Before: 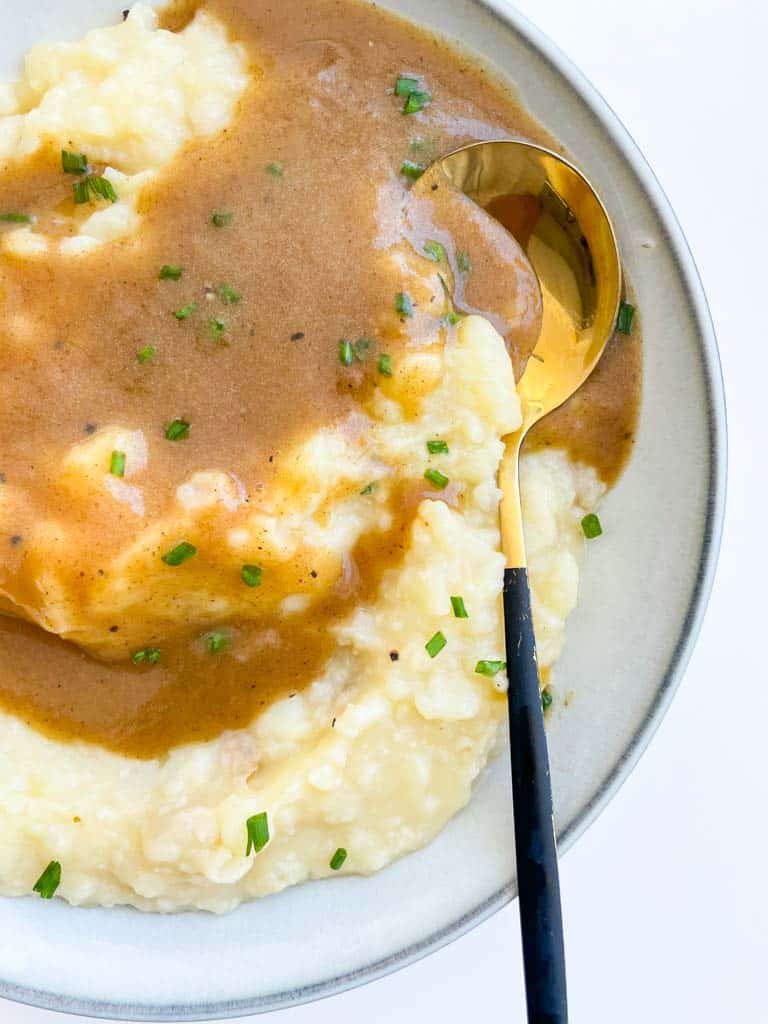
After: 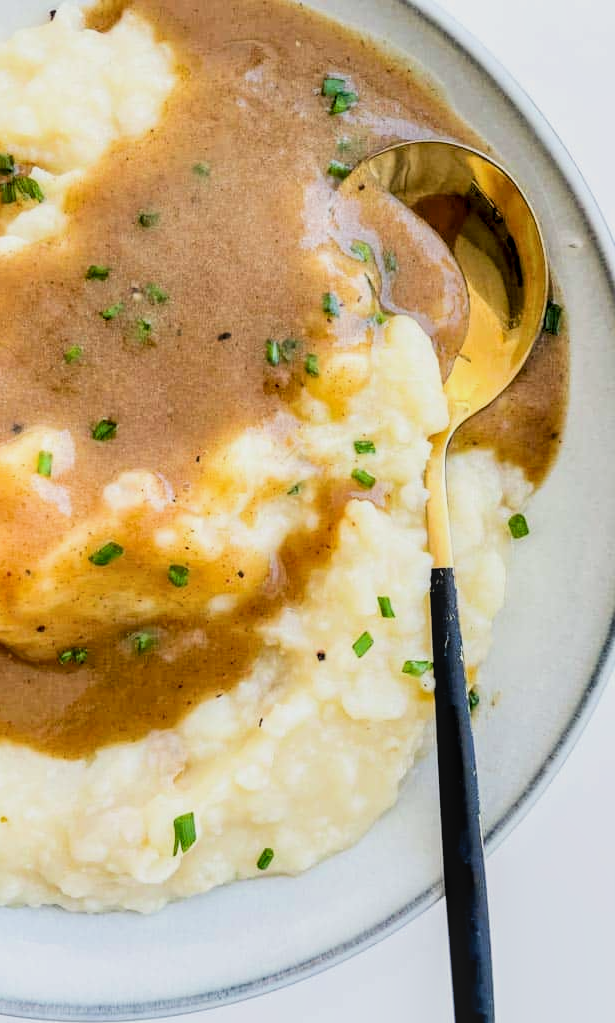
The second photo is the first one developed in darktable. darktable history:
filmic rgb: black relative exposure -5.06 EV, white relative exposure 3.95 EV, hardness 2.89, contrast 1.3
local contrast: detail 130%
tone equalizer: mask exposure compensation -0.505 EV
crop and rotate: left 9.535%, right 10.299%
